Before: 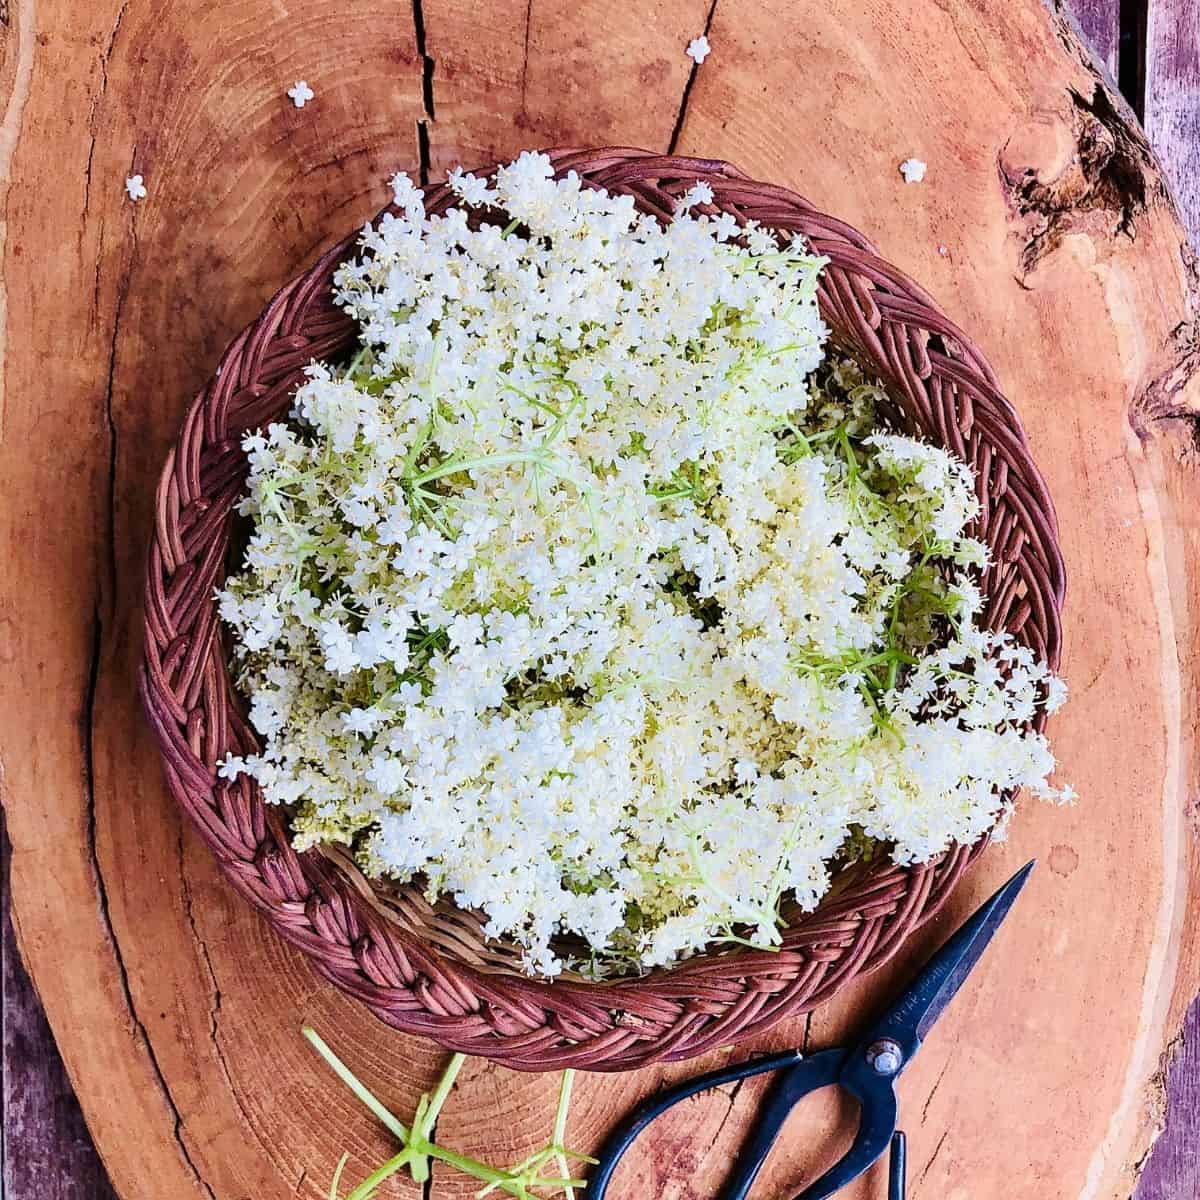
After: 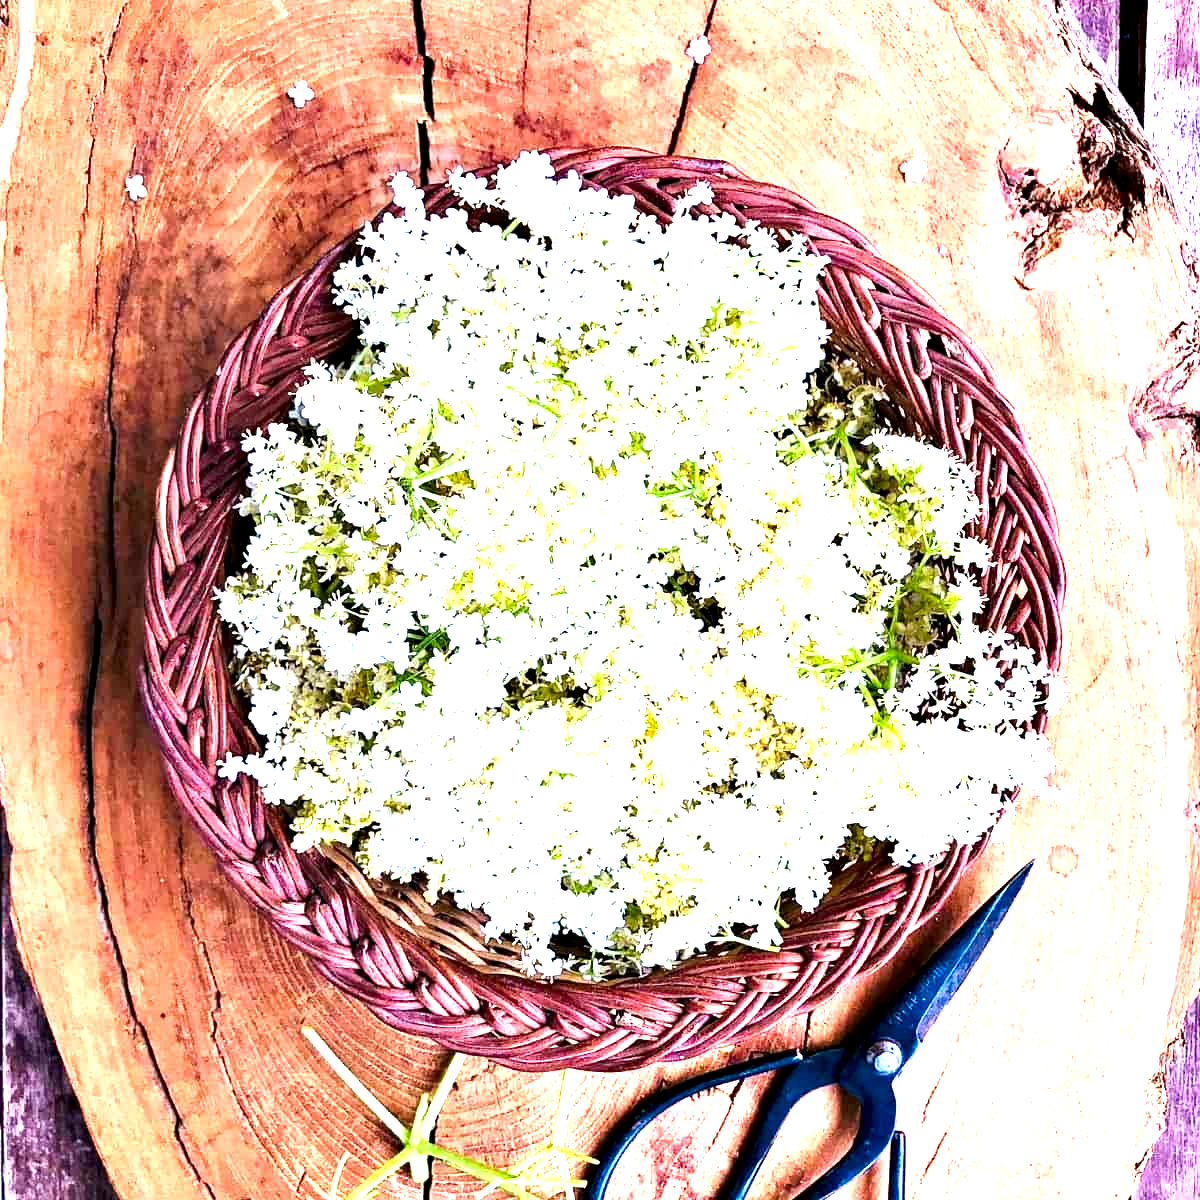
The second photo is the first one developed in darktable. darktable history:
exposure: black level correction 0, exposure 1.459 EV, compensate highlight preservation false
contrast equalizer: octaves 7, y [[0.528, 0.548, 0.563, 0.562, 0.546, 0.526], [0.55 ×6], [0 ×6], [0 ×6], [0 ×6]]
